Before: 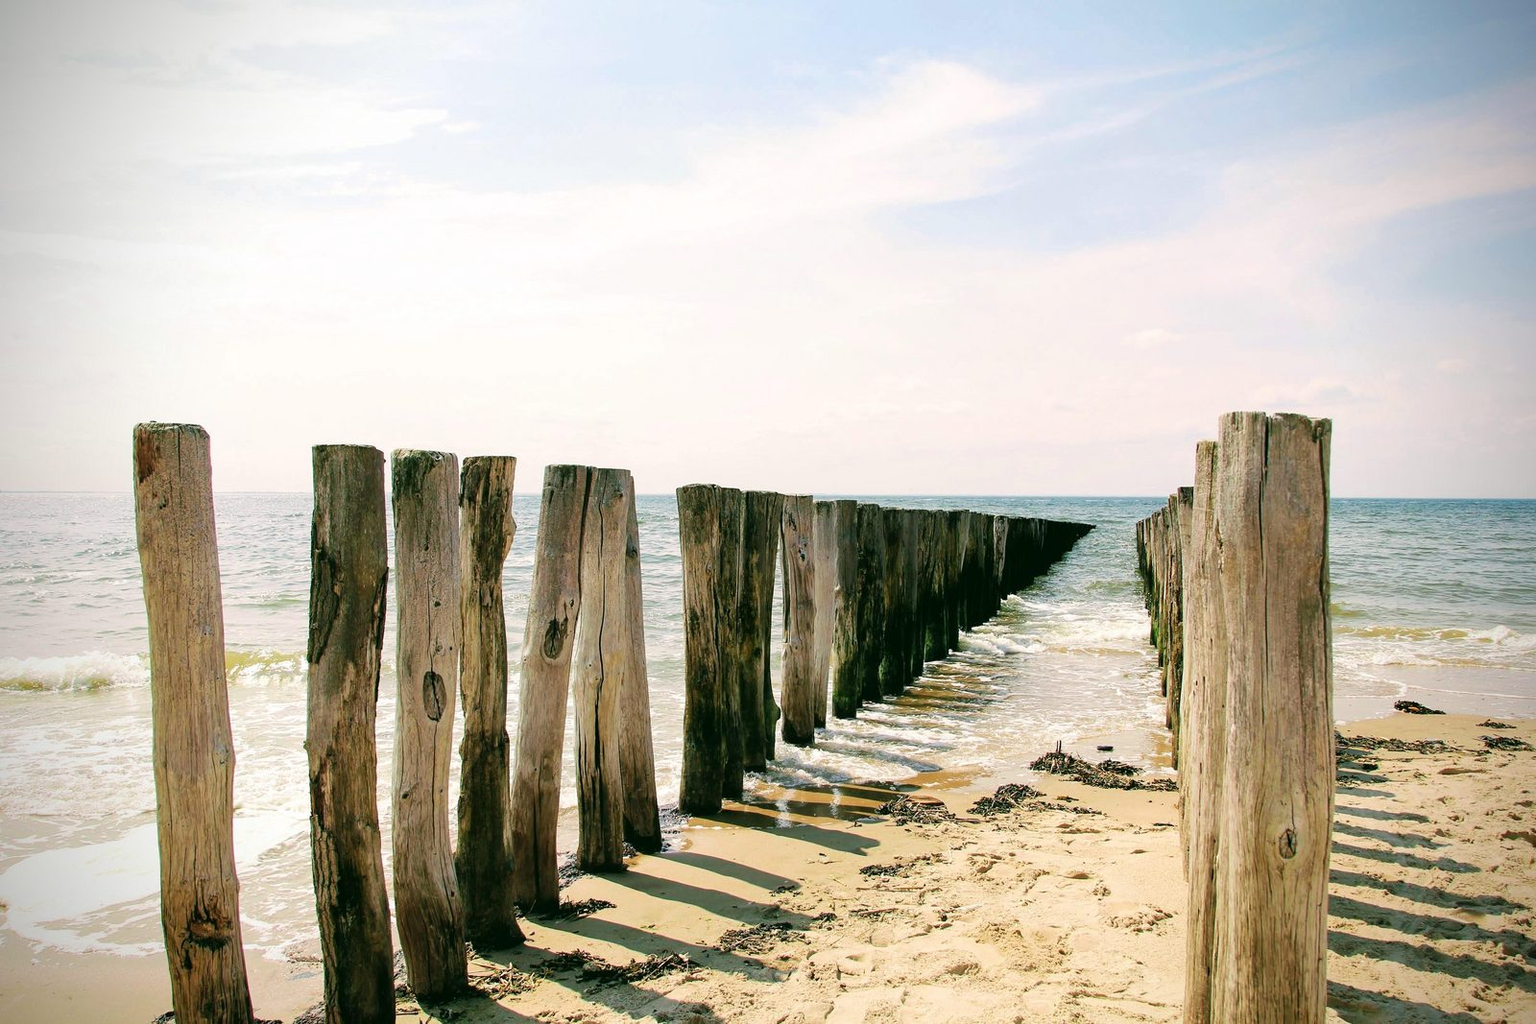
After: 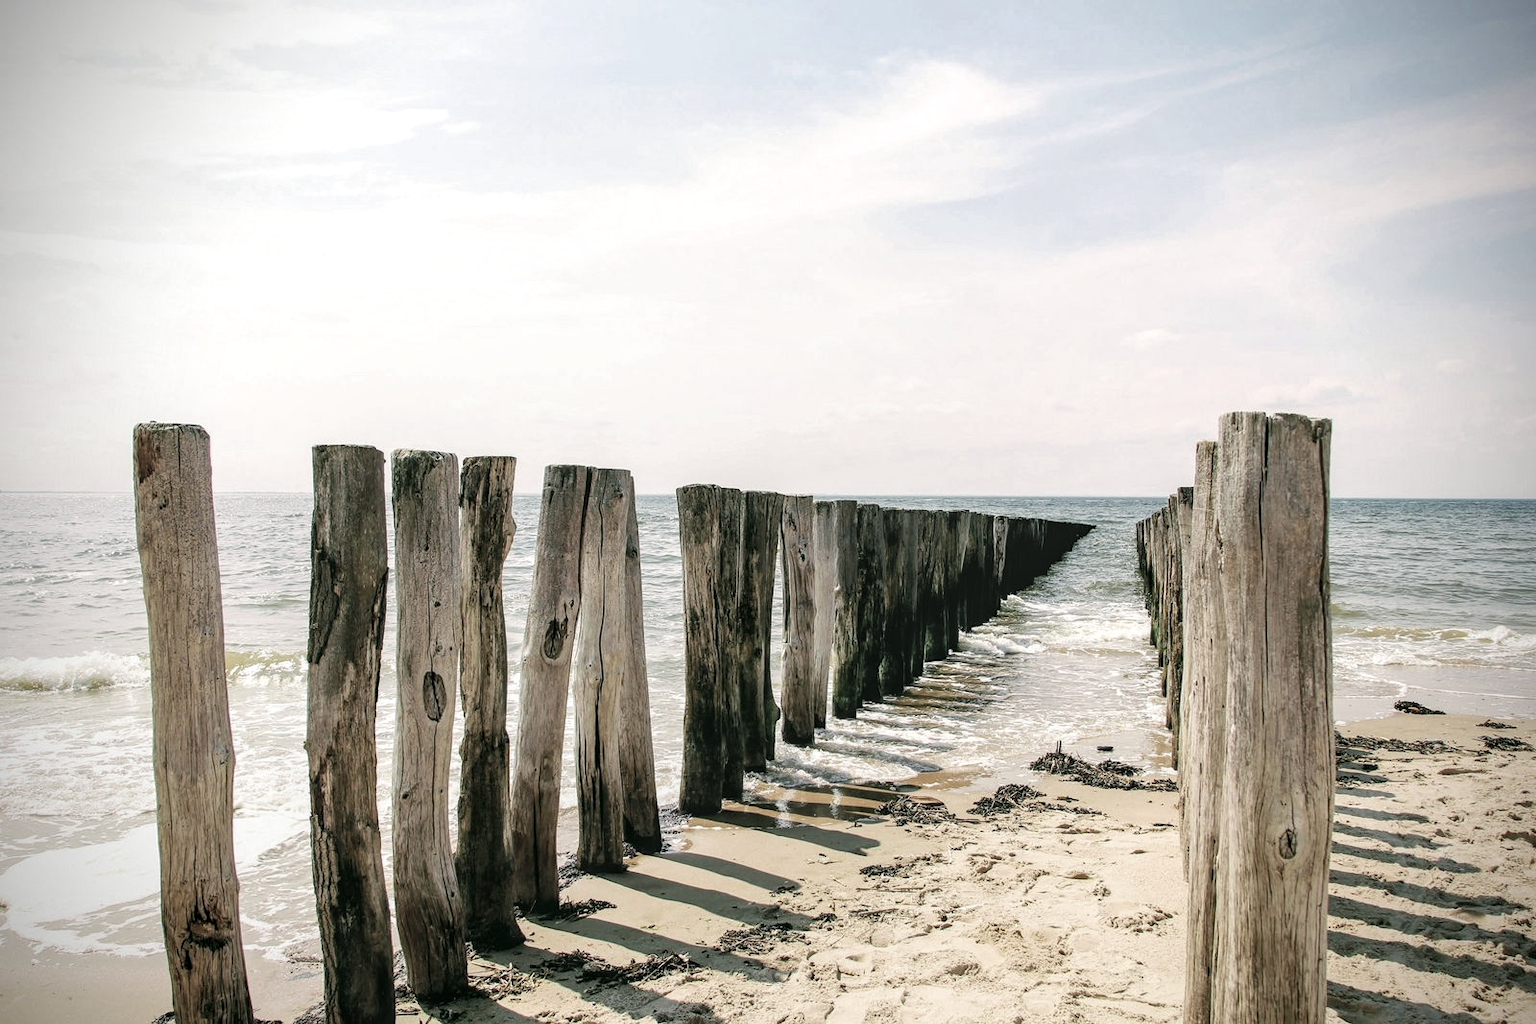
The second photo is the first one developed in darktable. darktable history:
local contrast: on, module defaults
color zones: curves: ch1 [(0, 0.292) (0.001, 0.292) (0.2, 0.264) (0.4, 0.248) (0.6, 0.248) (0.8, 0.264) (0.999, 0.292) (1, 0.292)]
